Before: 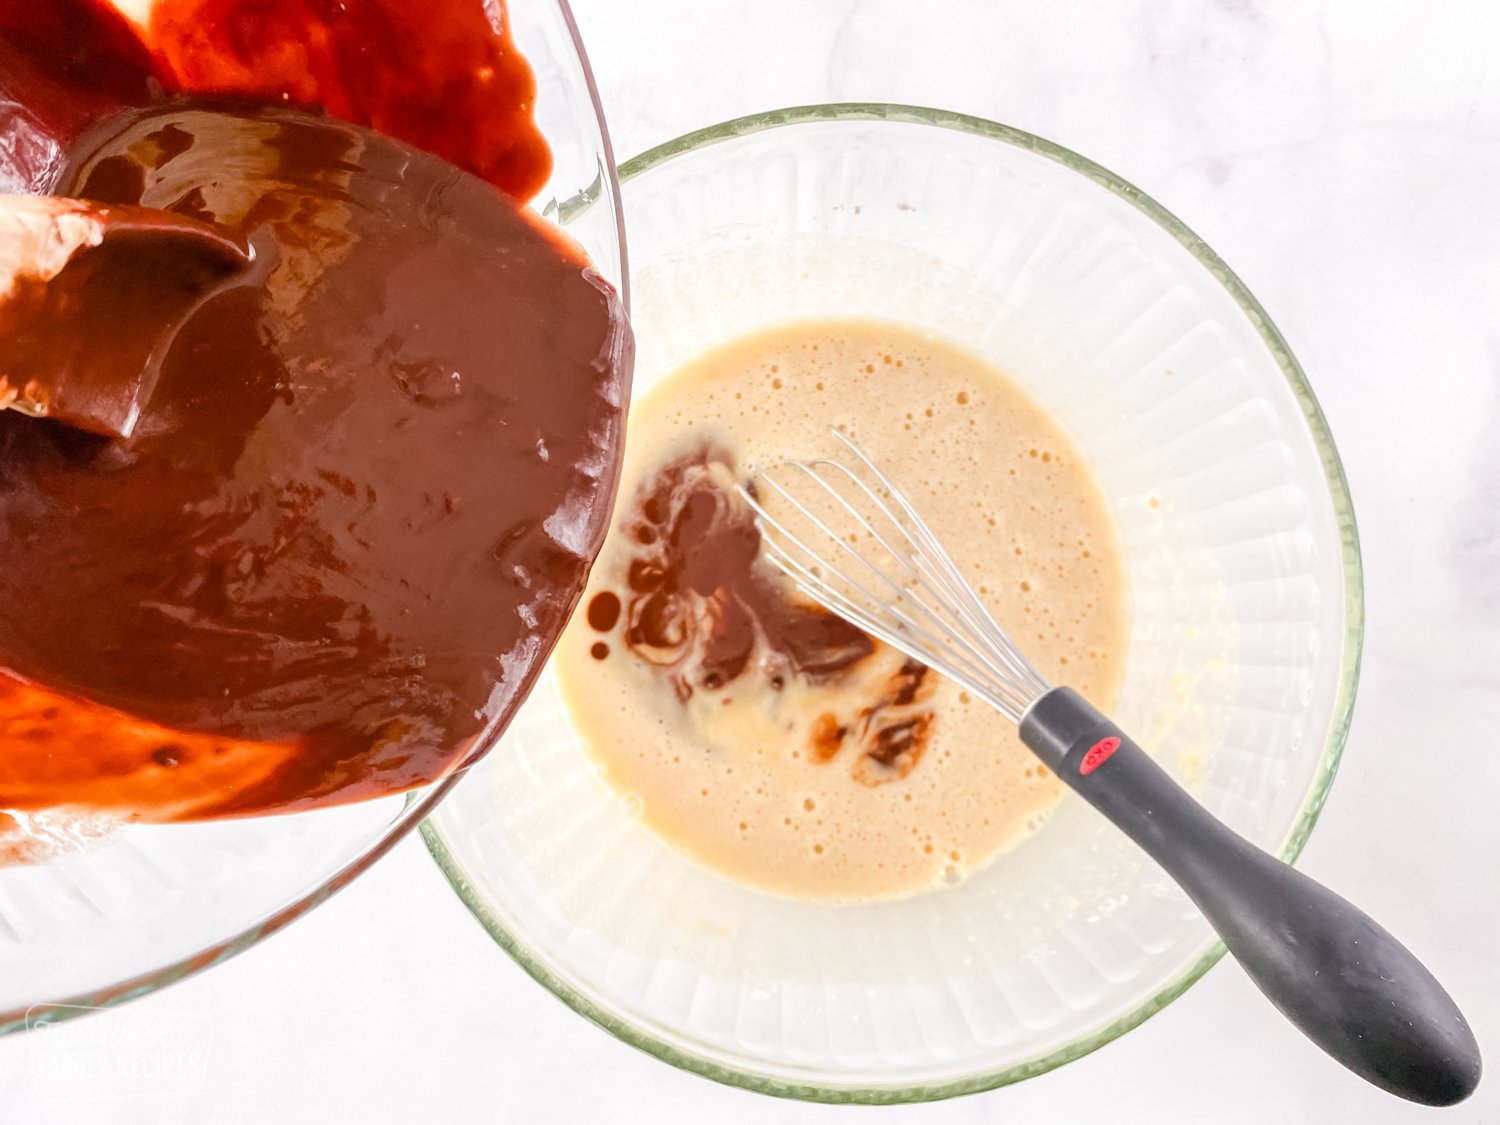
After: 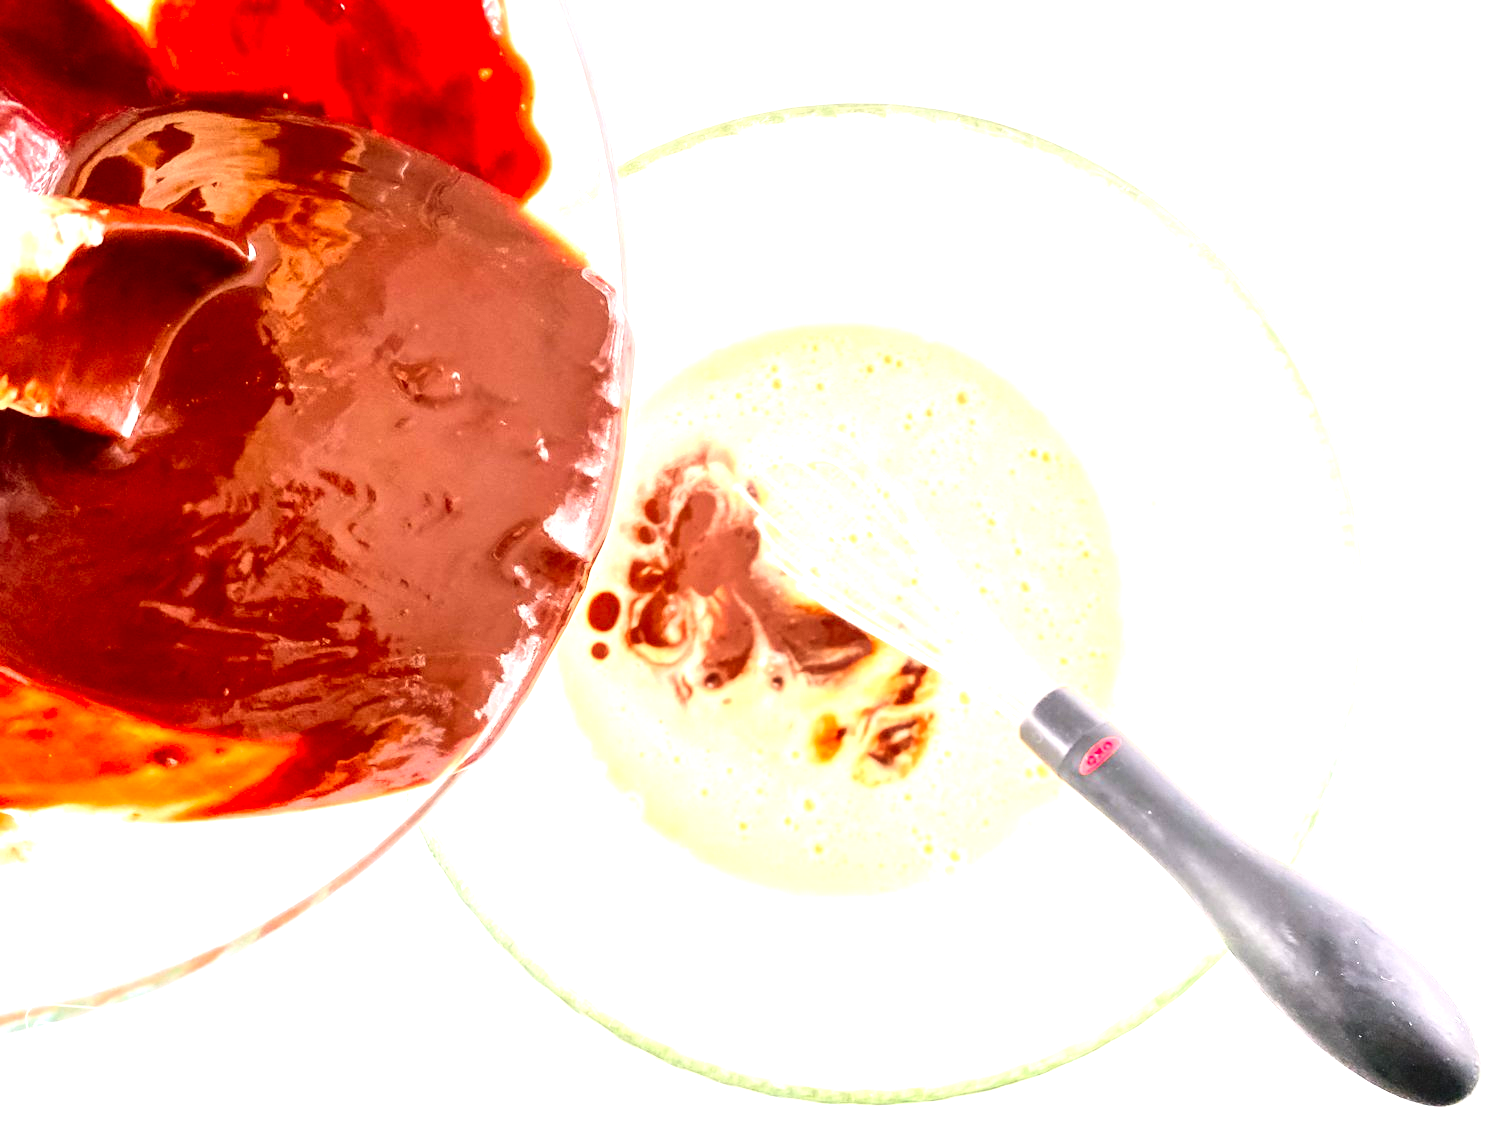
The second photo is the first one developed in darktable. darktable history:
exposure: black level correction 0, exposure 1.372 EV, compensate highlight preservation false
contrast brightness saturation: contrast 0.212, brightness -0.107, saturation 0.213
haze removal: strength -0.111, compatibility mode true, adaptive false
